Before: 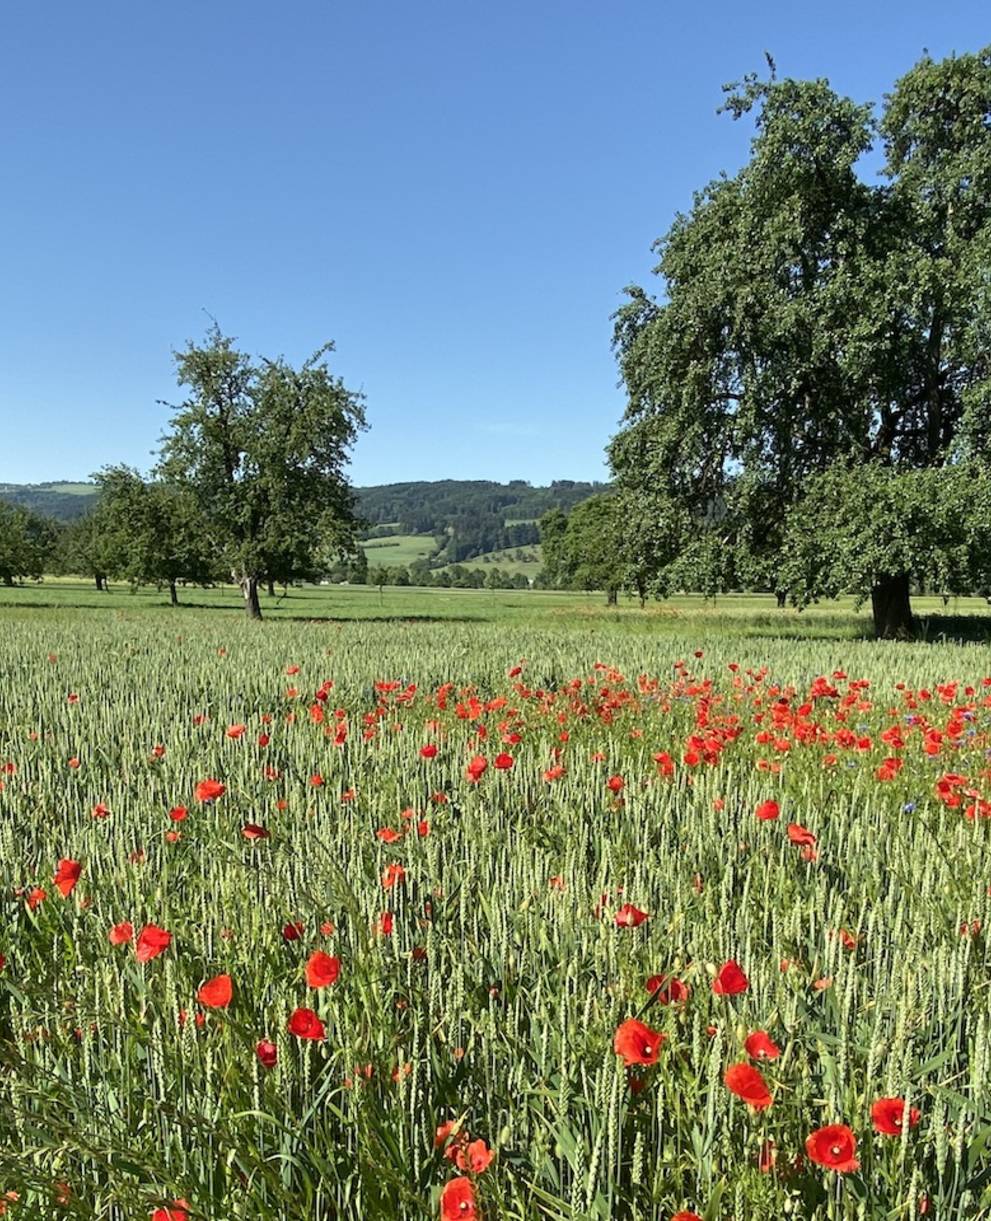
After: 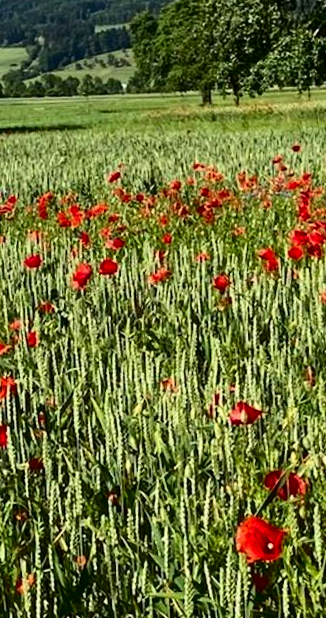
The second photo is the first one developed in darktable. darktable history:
rotate and perspective: rotation -3.52°, crop left 0.036, crop right 0.964, crop top 0.081, crop bottom 0.919
contrast brightness saturation: contrast 0.22, brightness -0.19, saturation 0.24
shadows and highlights: shadows 37.27, highlights -28.18, soften with gaussian
crop: left 40.878%, top 39.176%, right 25.993%, bottom 3.081%
